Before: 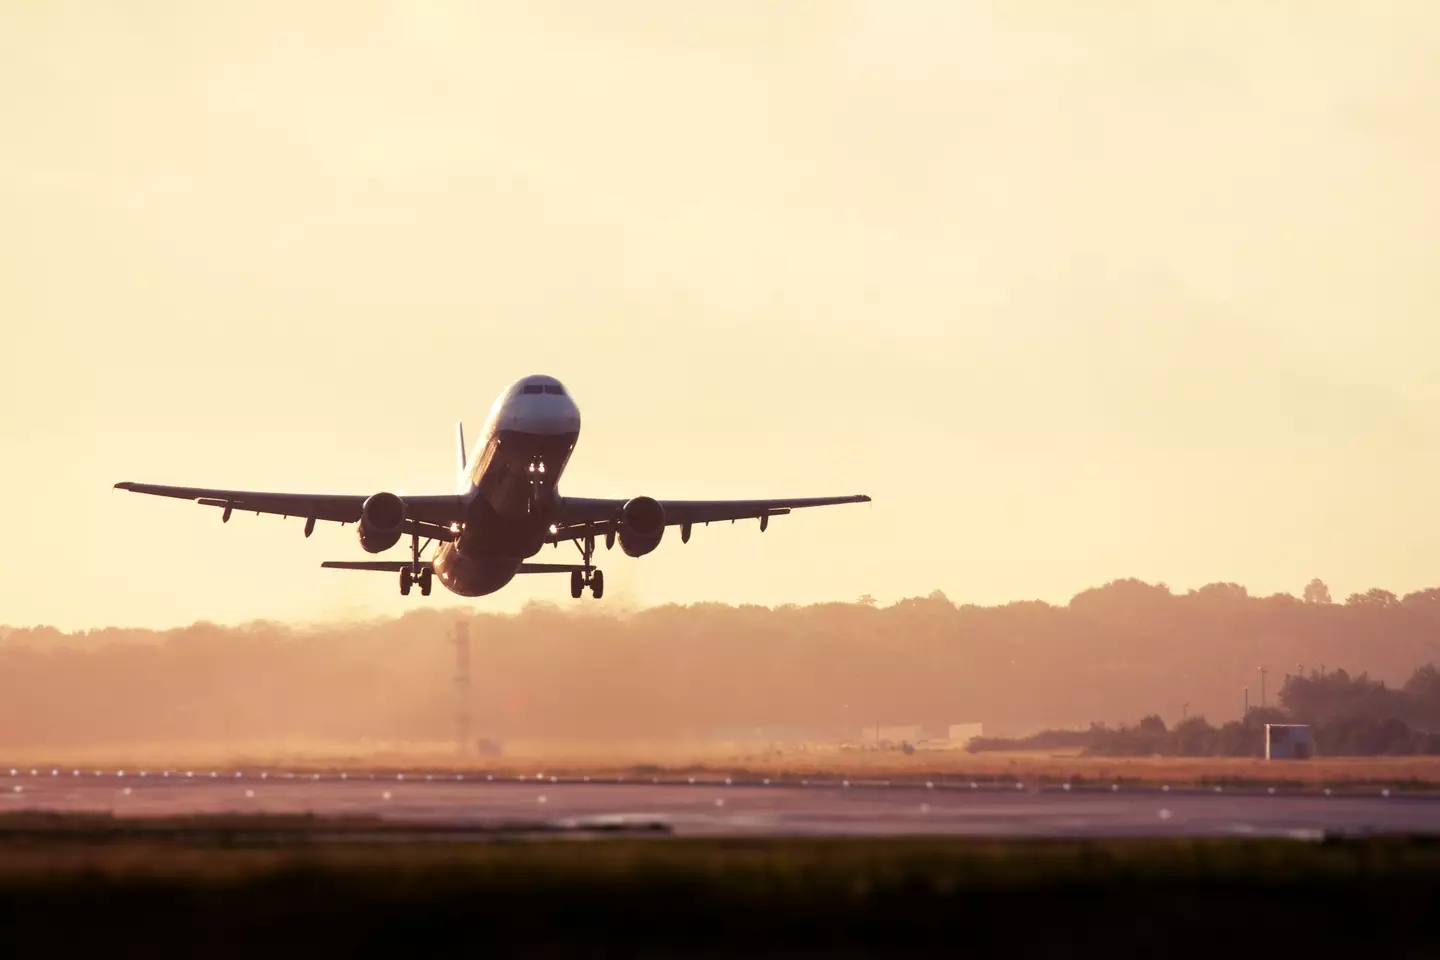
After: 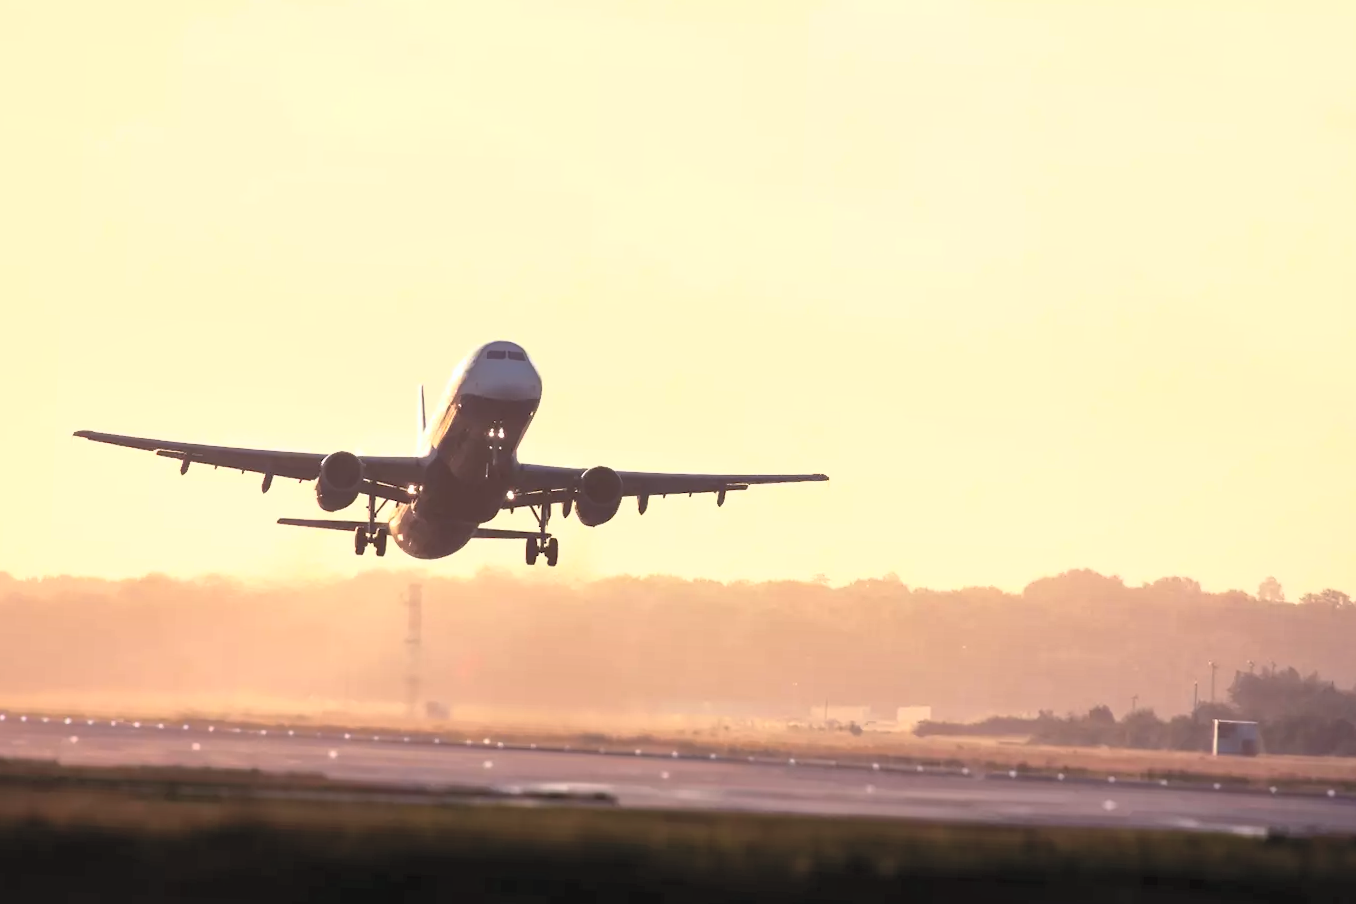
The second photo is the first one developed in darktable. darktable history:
white balance: red 0.982, blue 1.018
crop and rotate: angle -2.38°
shadows and highlights: shadows 40, highlights -60
contrast brightness saturation: contrast 0.43, brightness 0.56, saturation -0.19
